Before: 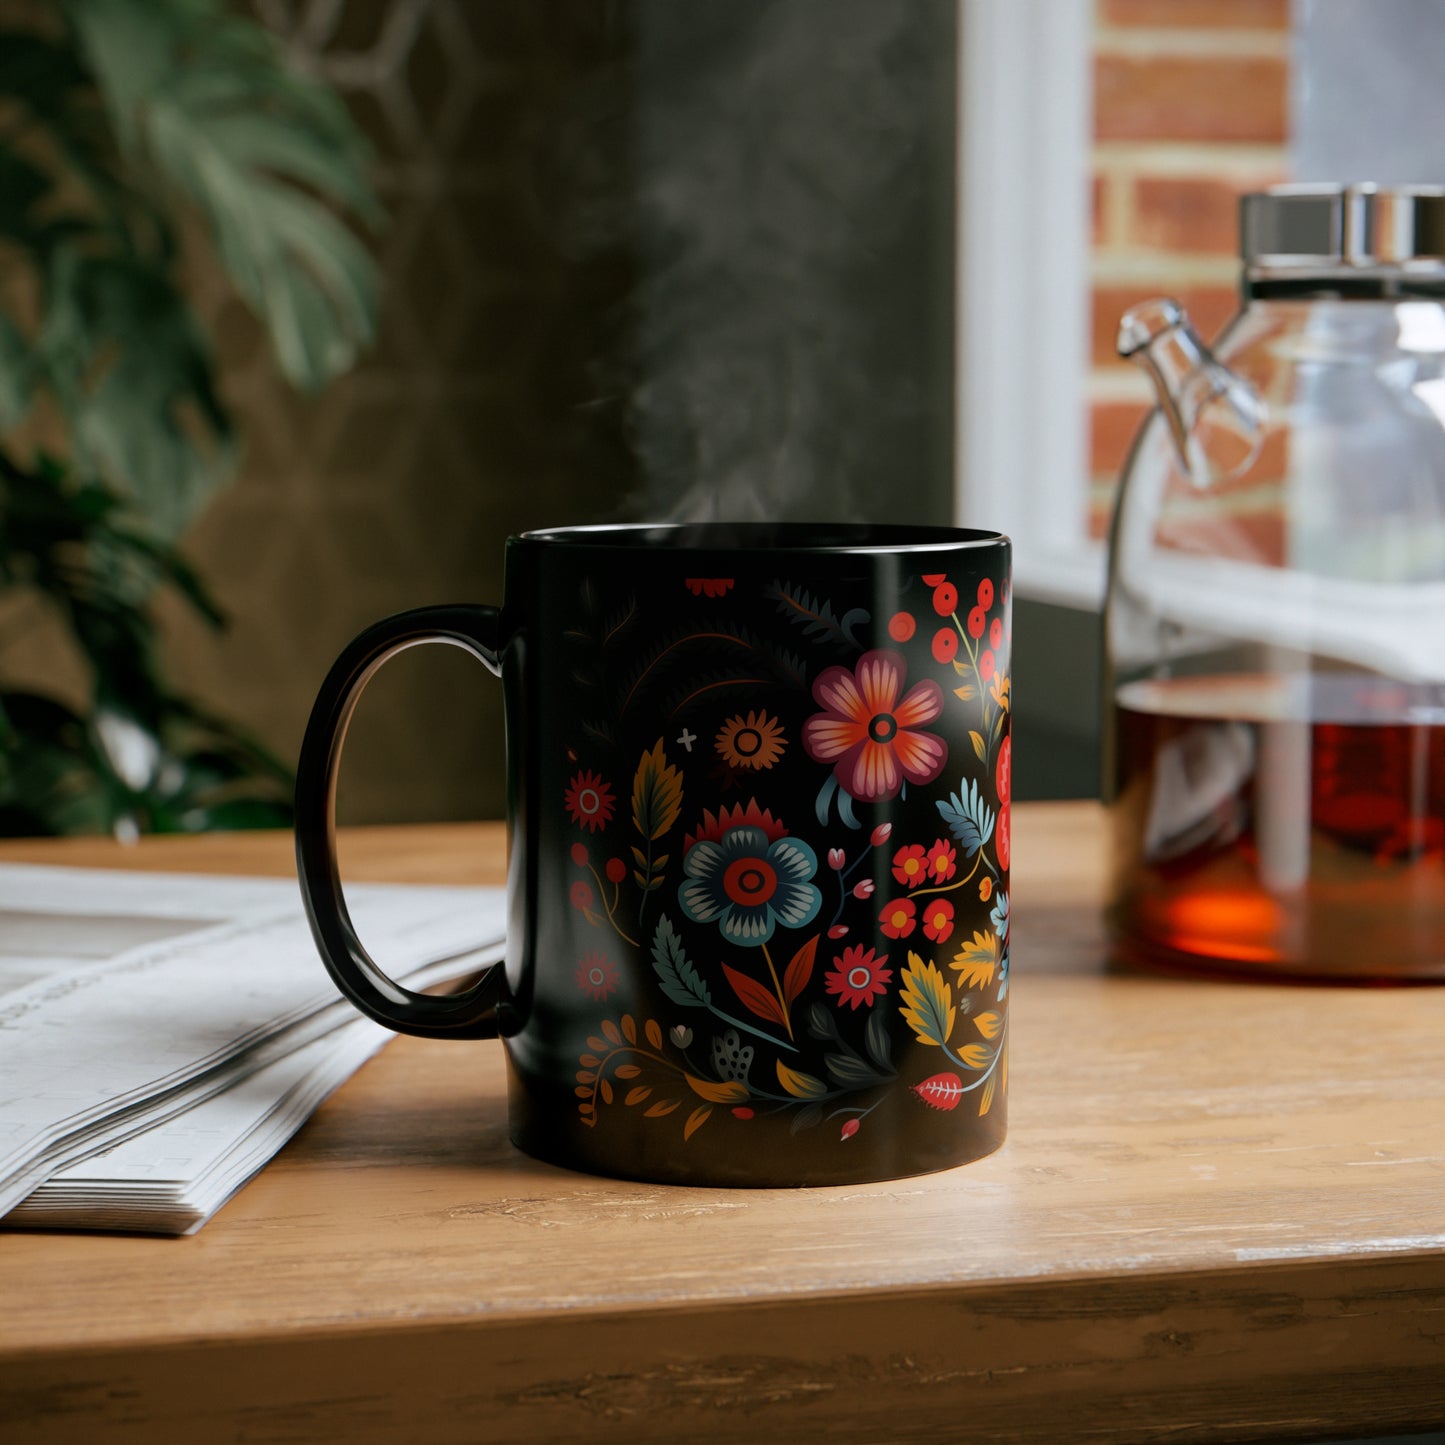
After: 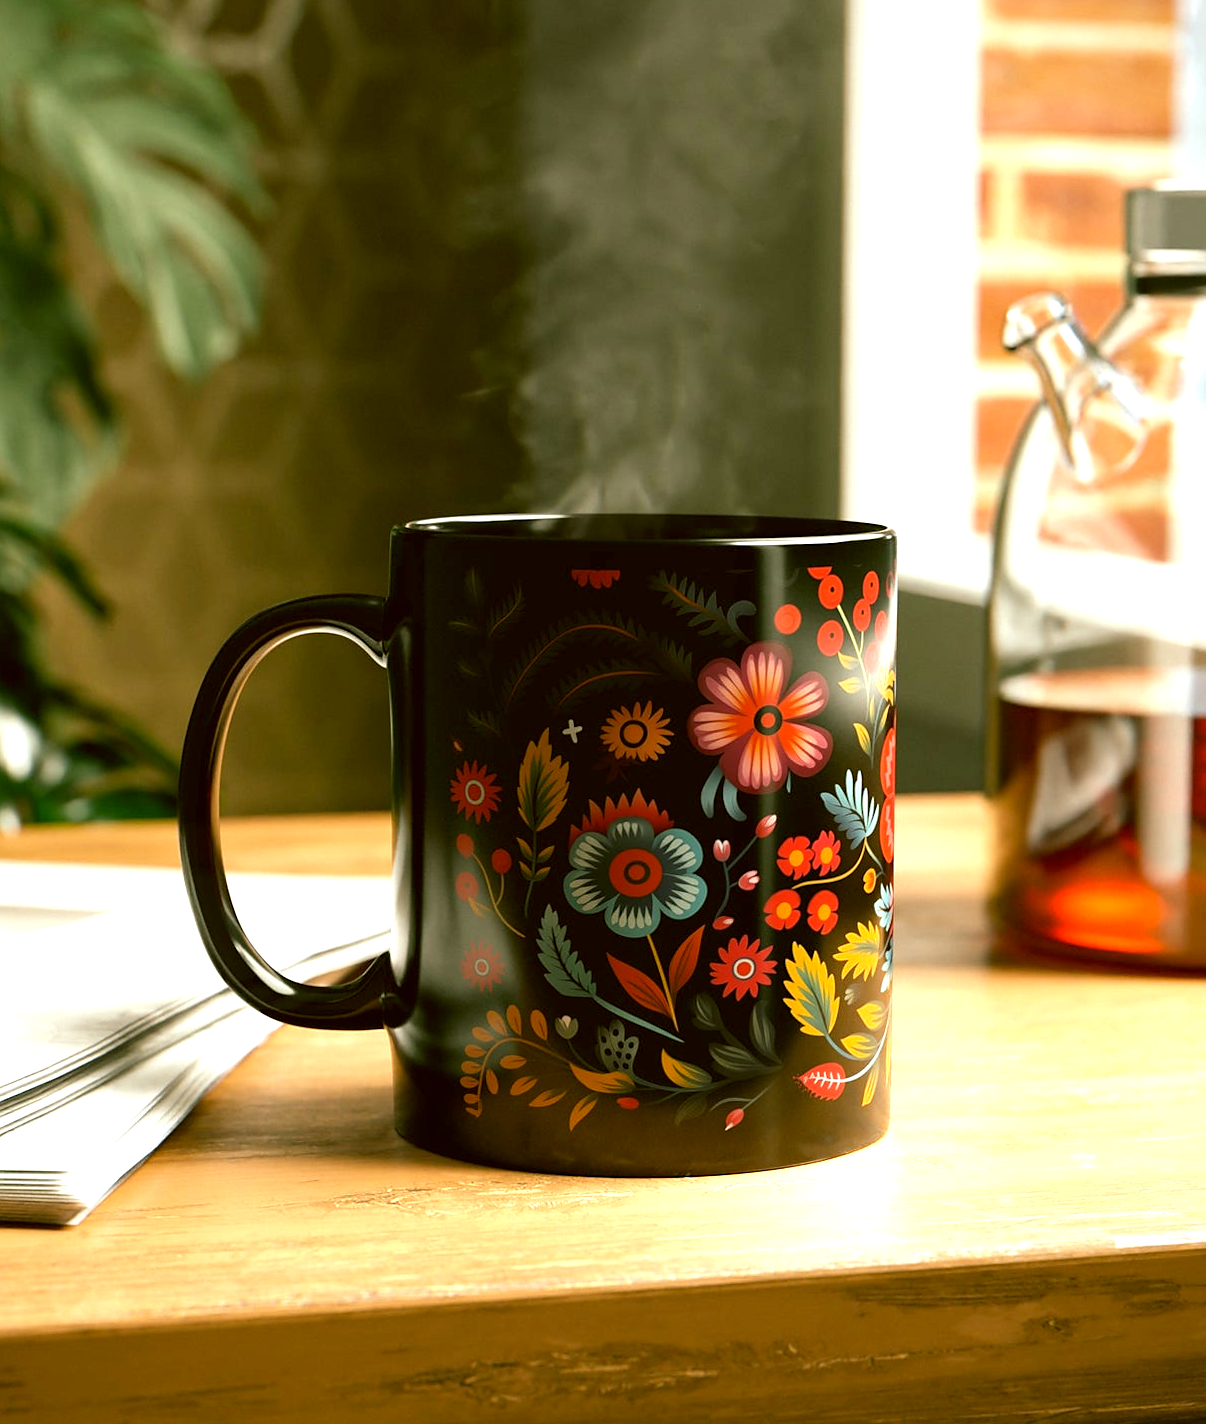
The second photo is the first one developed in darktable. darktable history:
exposure: black level correction 0, exposure 1.379 EV, compensate exposure bias true, compensate highlight preservation false
sharpen: radius 1.458, amount 0.398, threshold 1.271
tone equalizer: on, module defaults
rotate and perspective: rotation 0.174°, lens shift (vertical) 0.013, lens shift (horizontal) 0.019, shear 0.001, automatic cropping original format, crop left 0.007, crop right 0.991, crop top 0.016, crop bottom 0.997
crop: left 8.026%, right 7.374%
color correction: highlights a* -1.43, highlights b* 10.12, shadows a* 0.395, shadows b* 19.35
